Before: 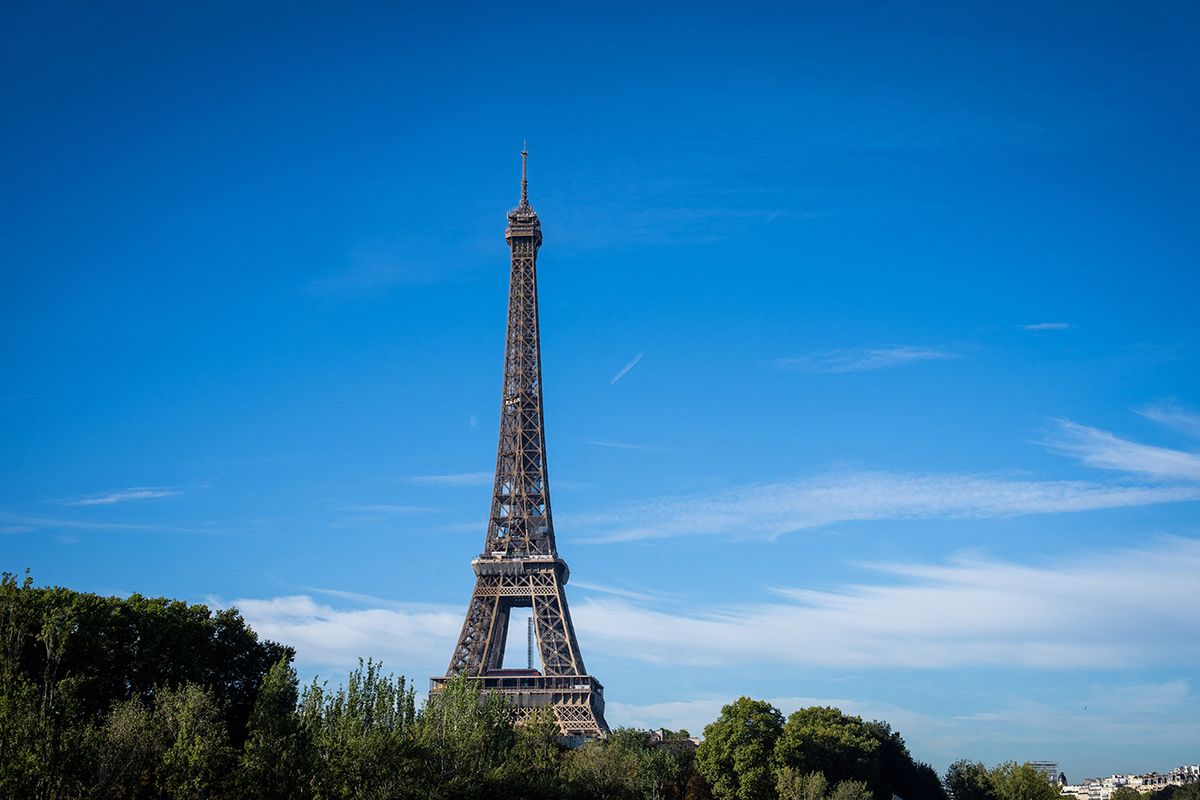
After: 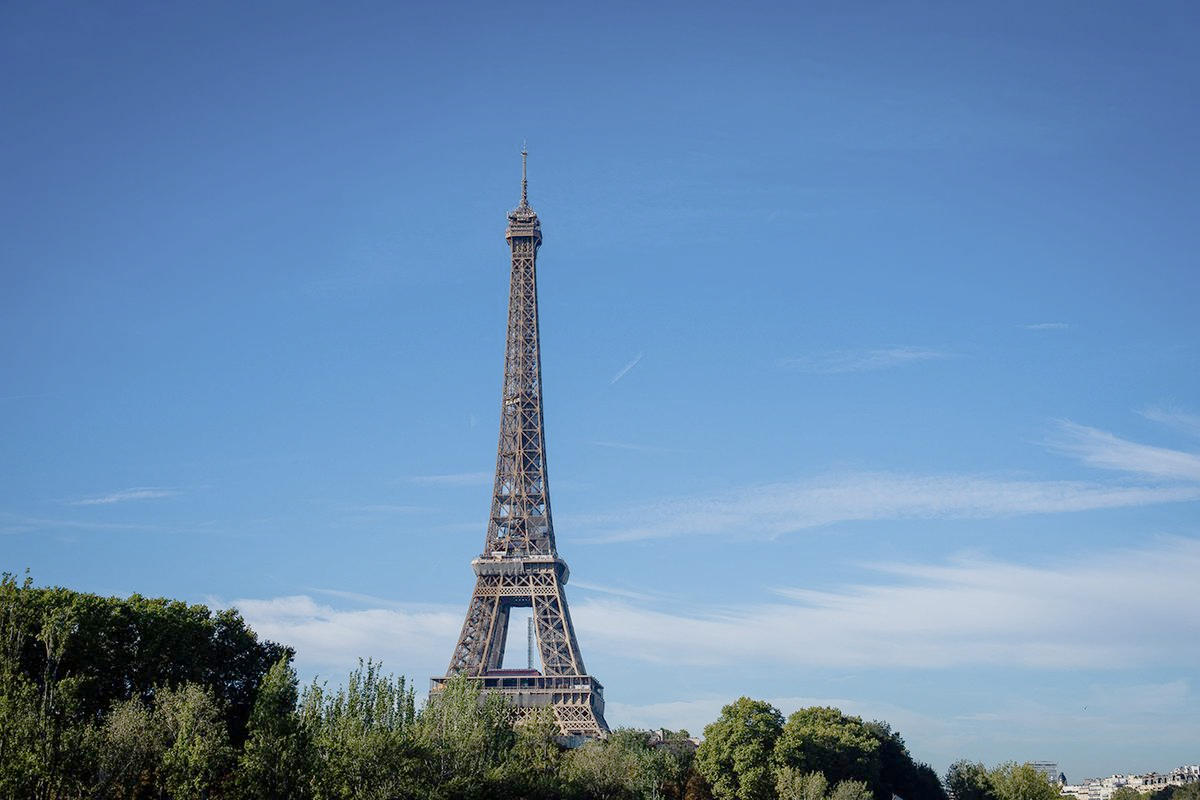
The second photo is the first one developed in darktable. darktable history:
tone curve: curves: ch0 [(0, 0) (0.004, 0.008) (0.077, 0.156) (0.169, 0.29) (0.774, 0.774) (0.988, 0.926)], preserve colors none
